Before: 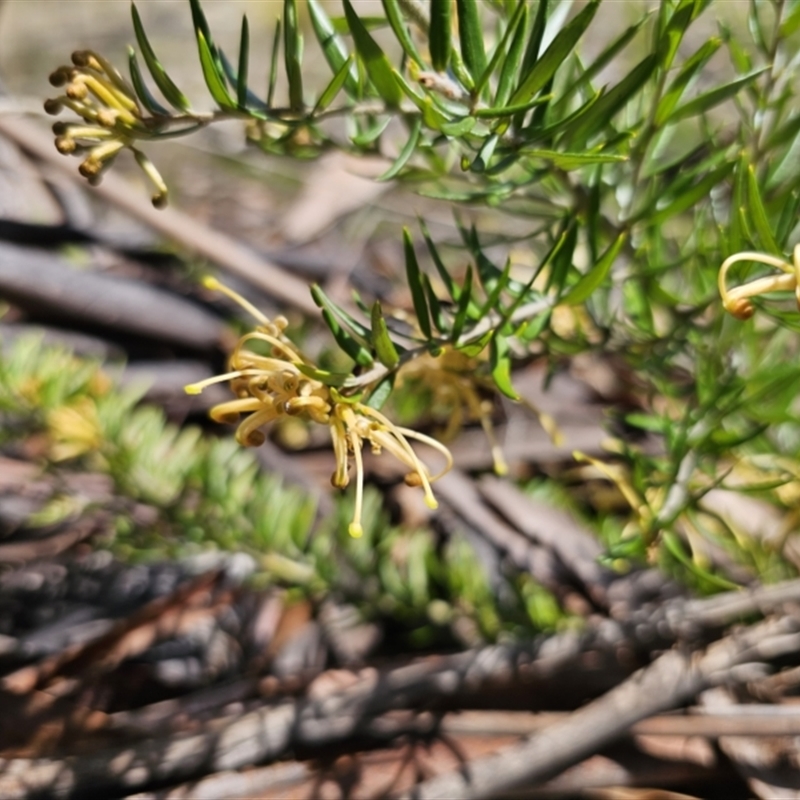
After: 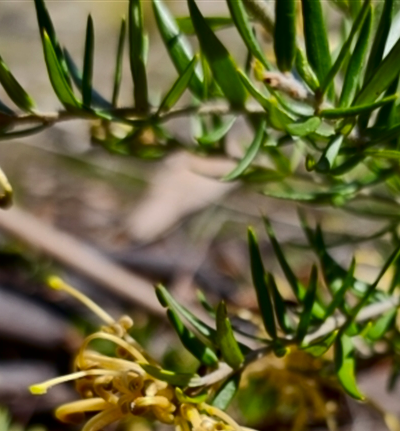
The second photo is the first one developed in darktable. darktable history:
contrast brightness saturation: contrast 0.13, brightness -0.244, saturation 0.15
shadows and highlights: shadows 30.02
crop: left 19.467%, right 30.462%, bottom 46.089%
